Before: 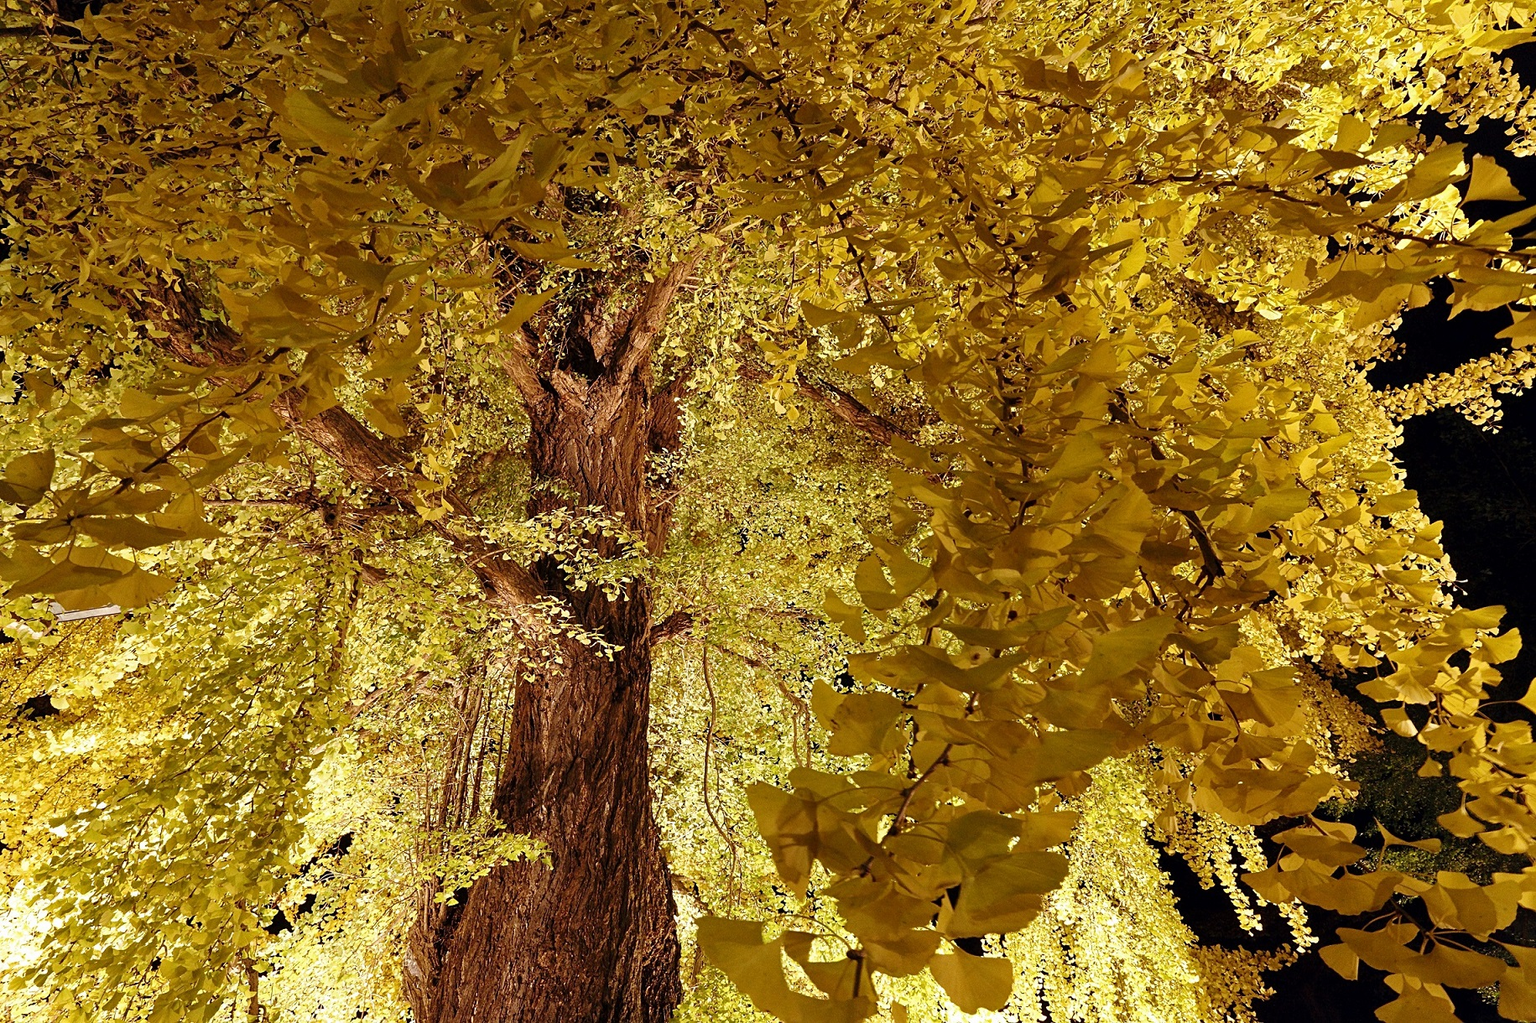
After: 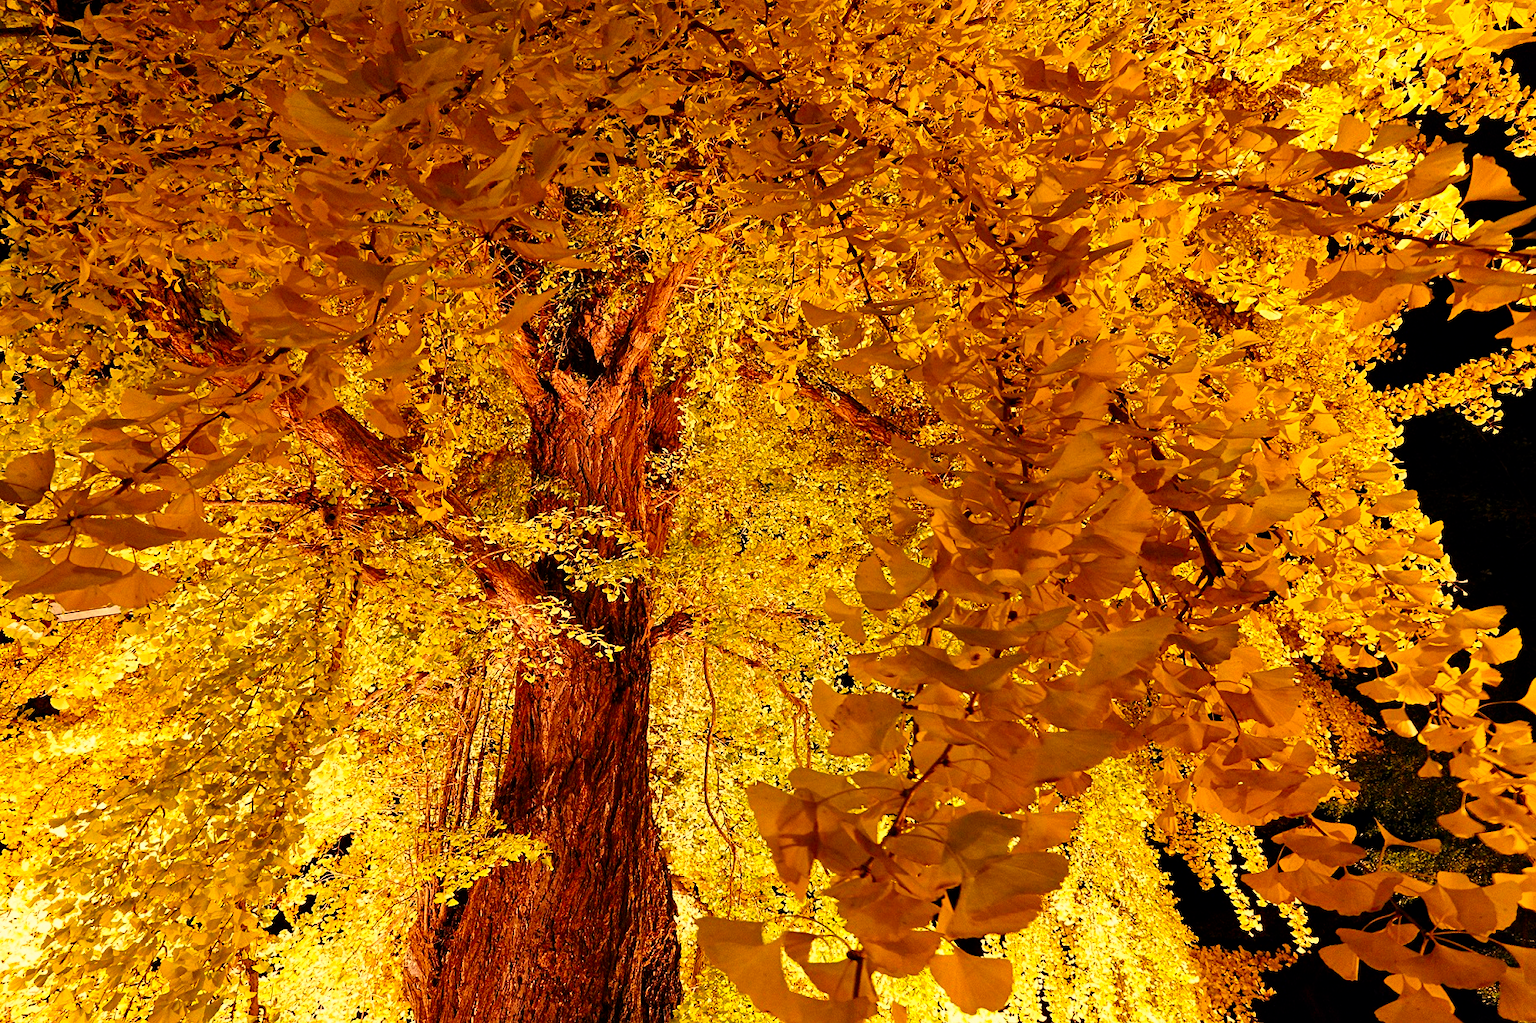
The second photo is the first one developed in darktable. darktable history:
contrast brightness saturation: contrast 0.09, saturation 0.28
white balance: red 1.123, blue 0.83
